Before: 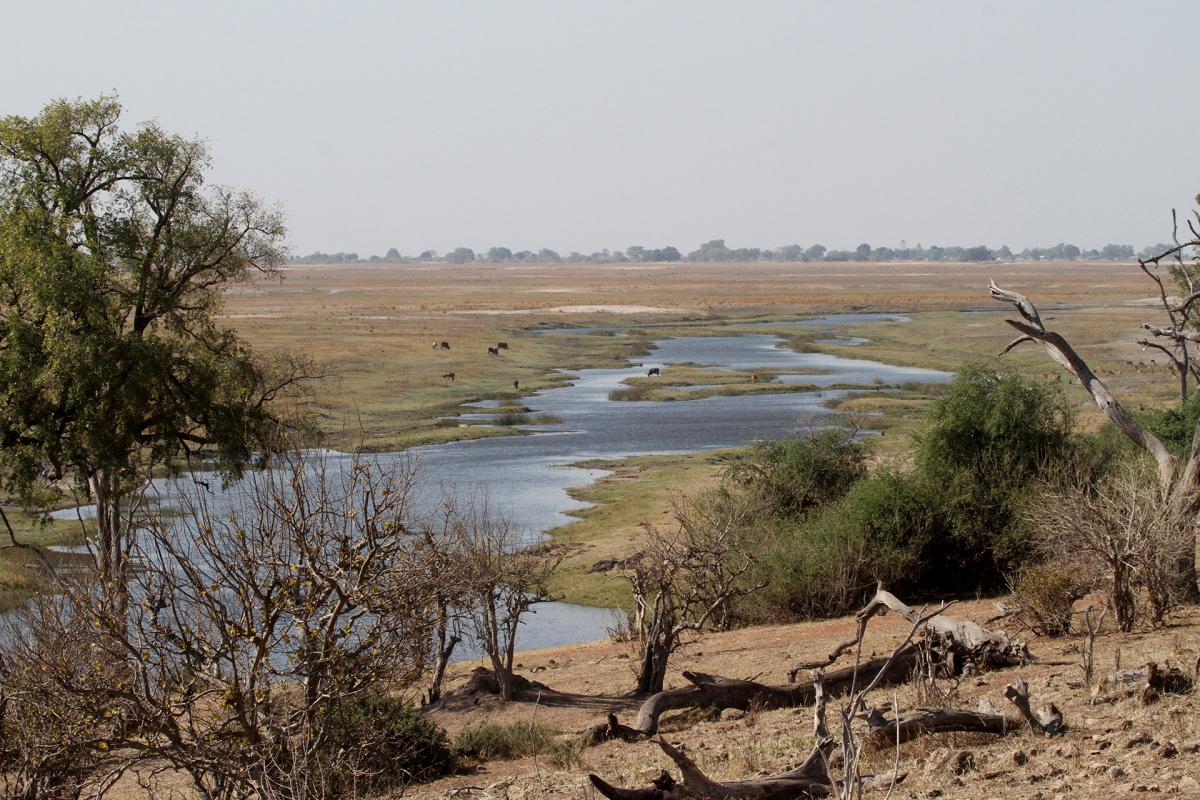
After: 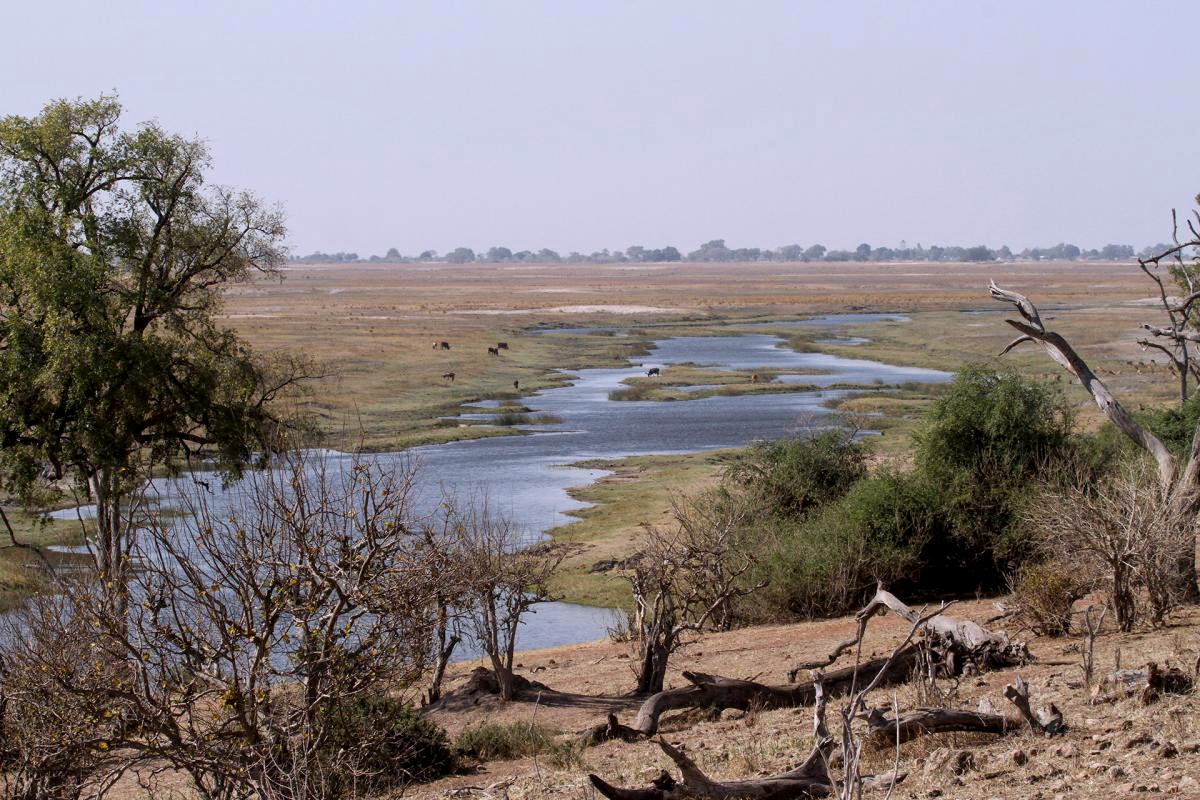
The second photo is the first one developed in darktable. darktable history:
white balance: red 1.004, blue 1.096
local contrast: highlights 100%, shadows 100%, detail 120%, midtone range 0.2
